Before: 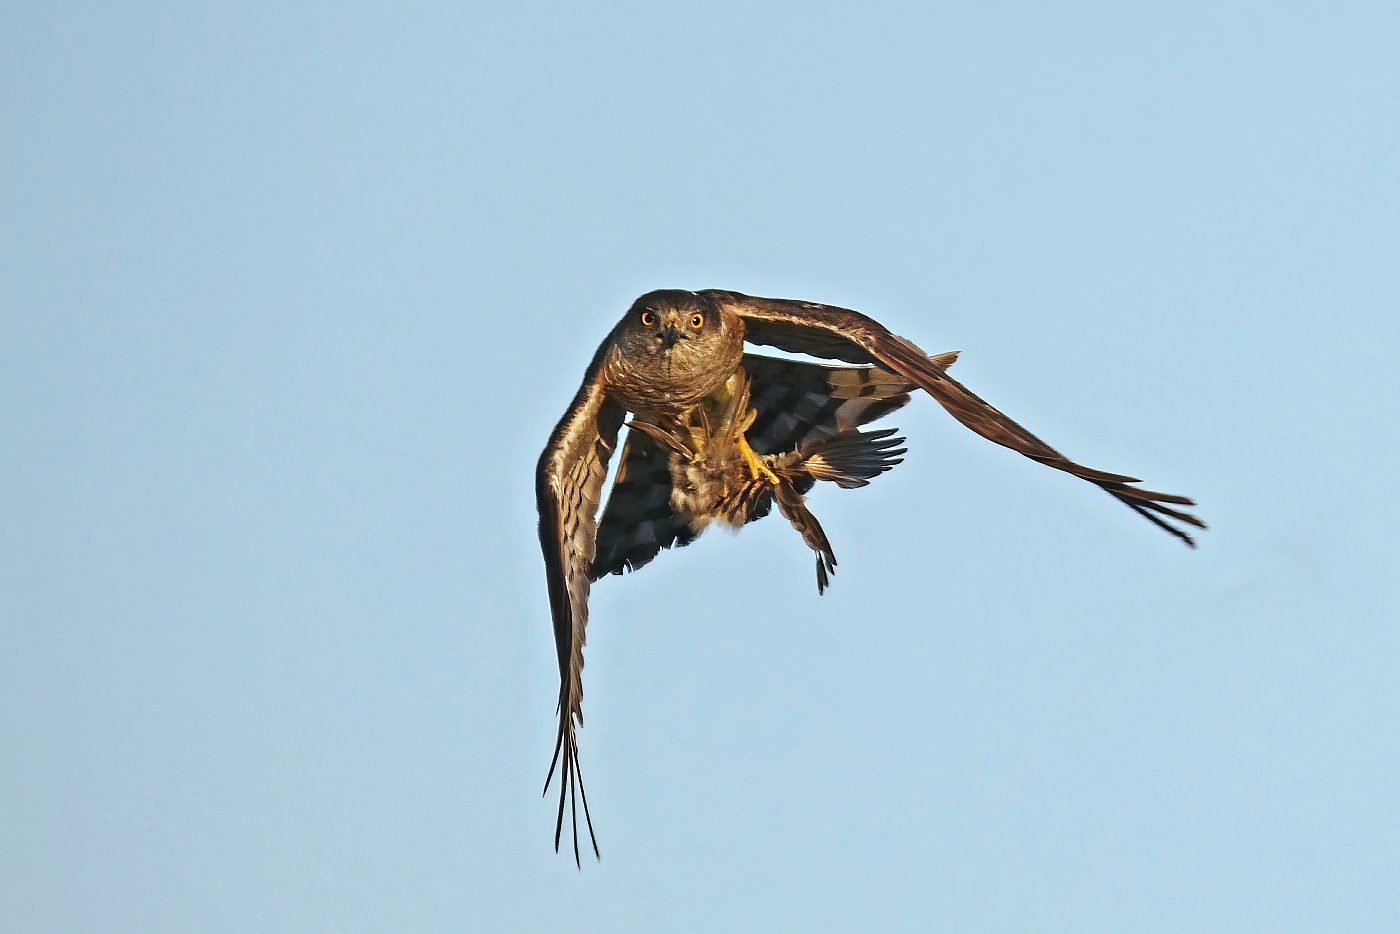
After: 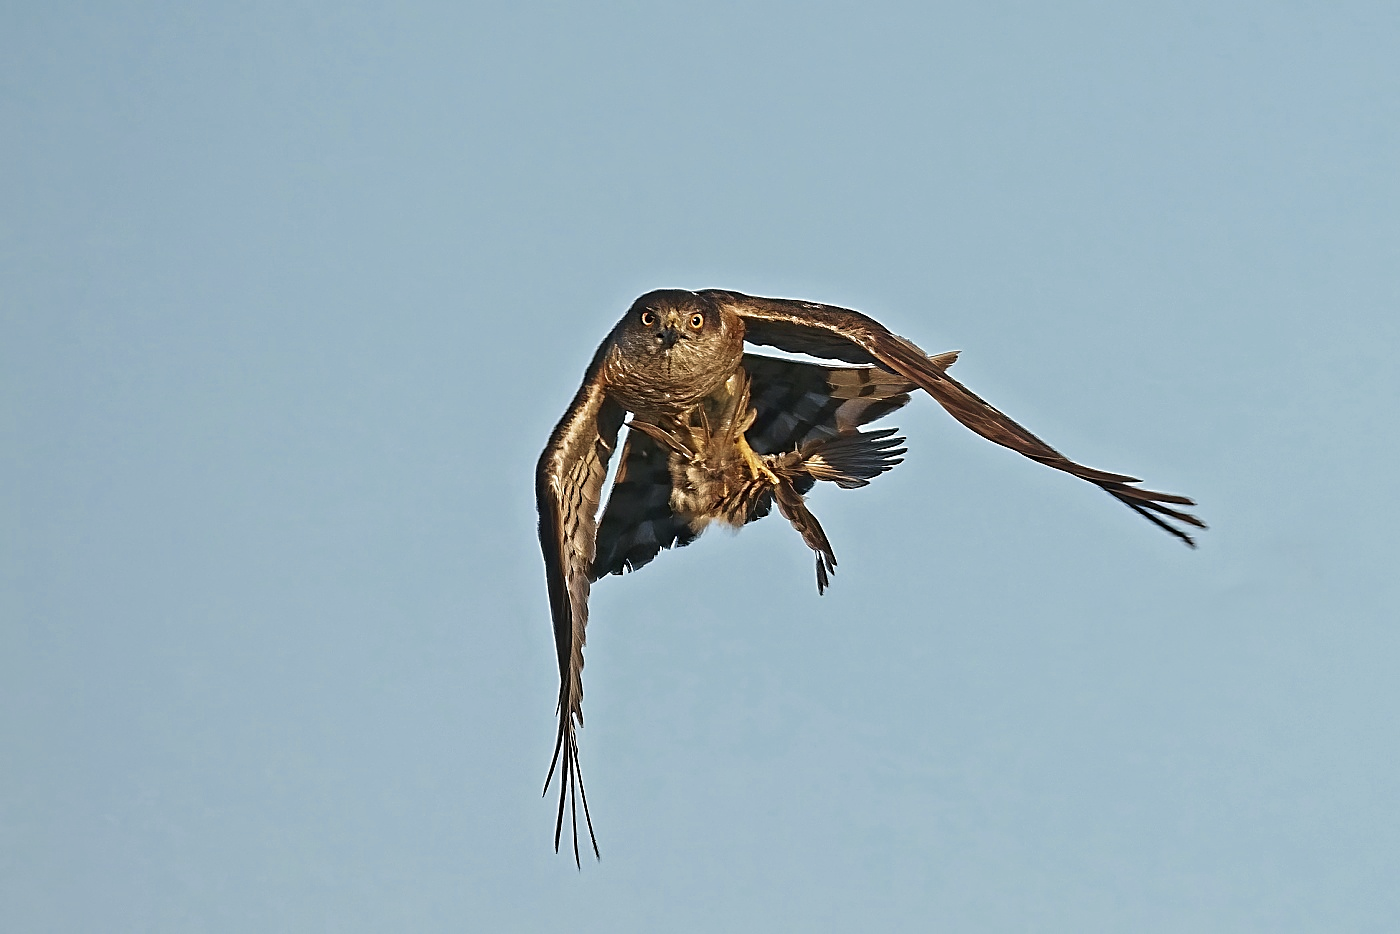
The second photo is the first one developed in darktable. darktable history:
velvia: on, module defaults
color zones: curves: ch0 [(0, 0.5) (0.125, 0.4) (0.25, 0.5) (0.375, 0.4) (0.5, 0.4) (0.625, 0.35) (0.75, 0.35) (0.875, 0.5)]; ch1 [(0, 0.35) (0.125, 0.45) (0.25, 0.35) (0.375, 0.35) (0.5, 0.35) (0.625, 0.35) (0.75, 0.45) (0.875, 0.35)]; ch2 [(0, 0.6) (0.125, 0.5) (0.25, 0.5) (0.375, 0.6) (0.5, 0.6) (0.625, 0.5) (0.75, 0.5) (0.875, 0.5)]
sharpen: on, module defaults
